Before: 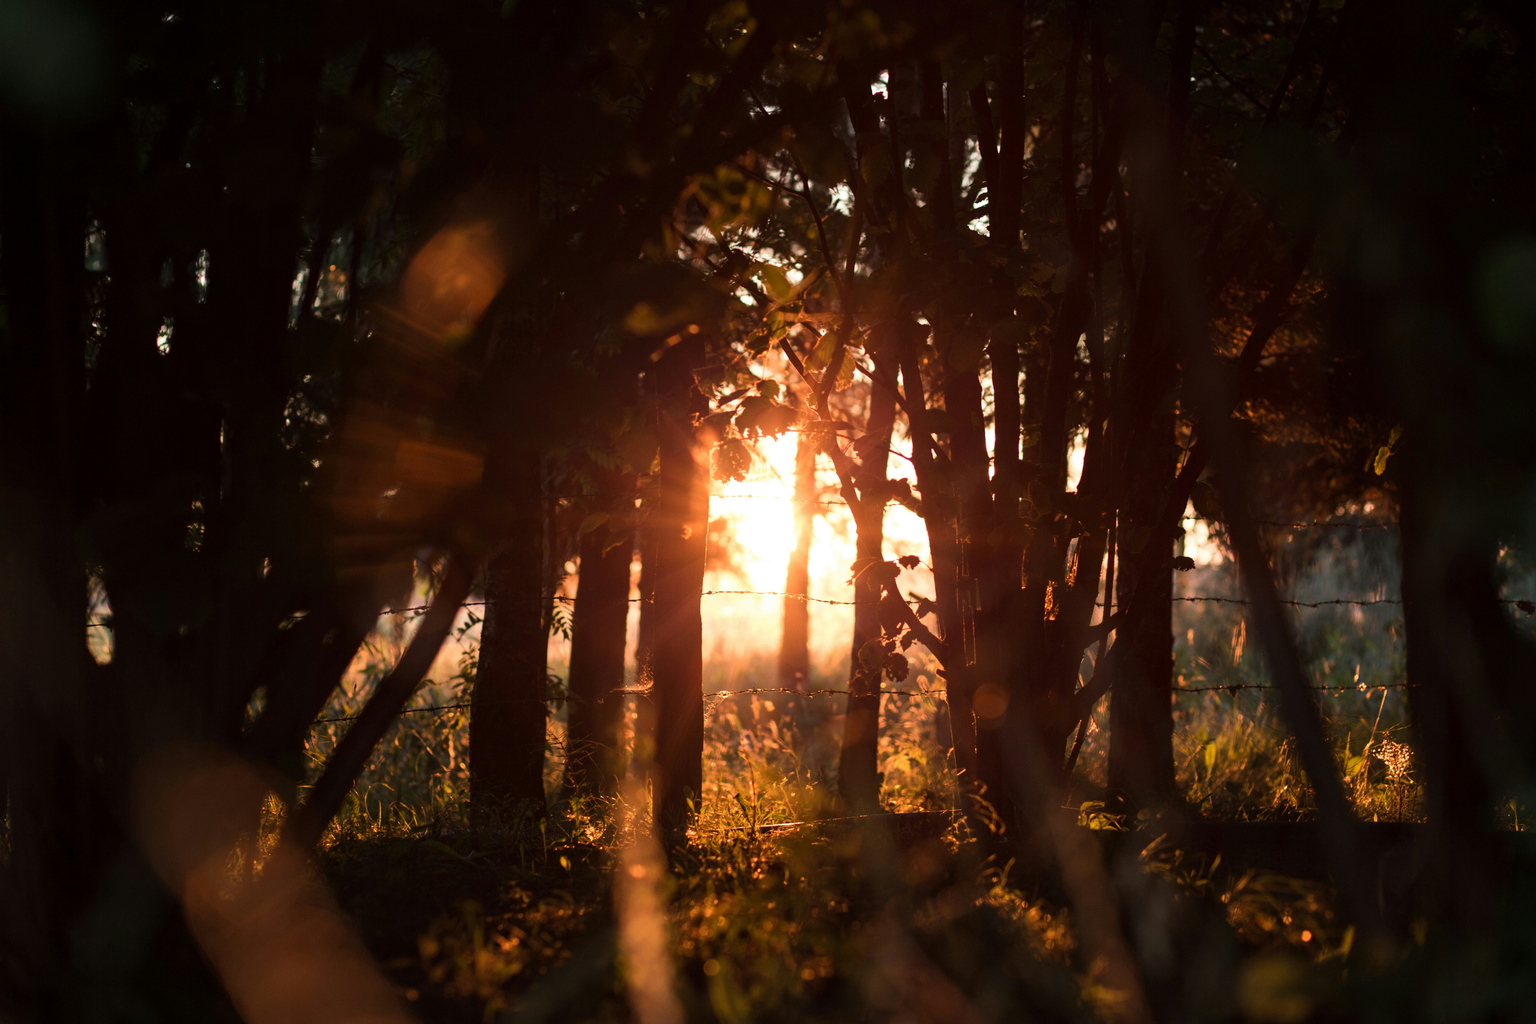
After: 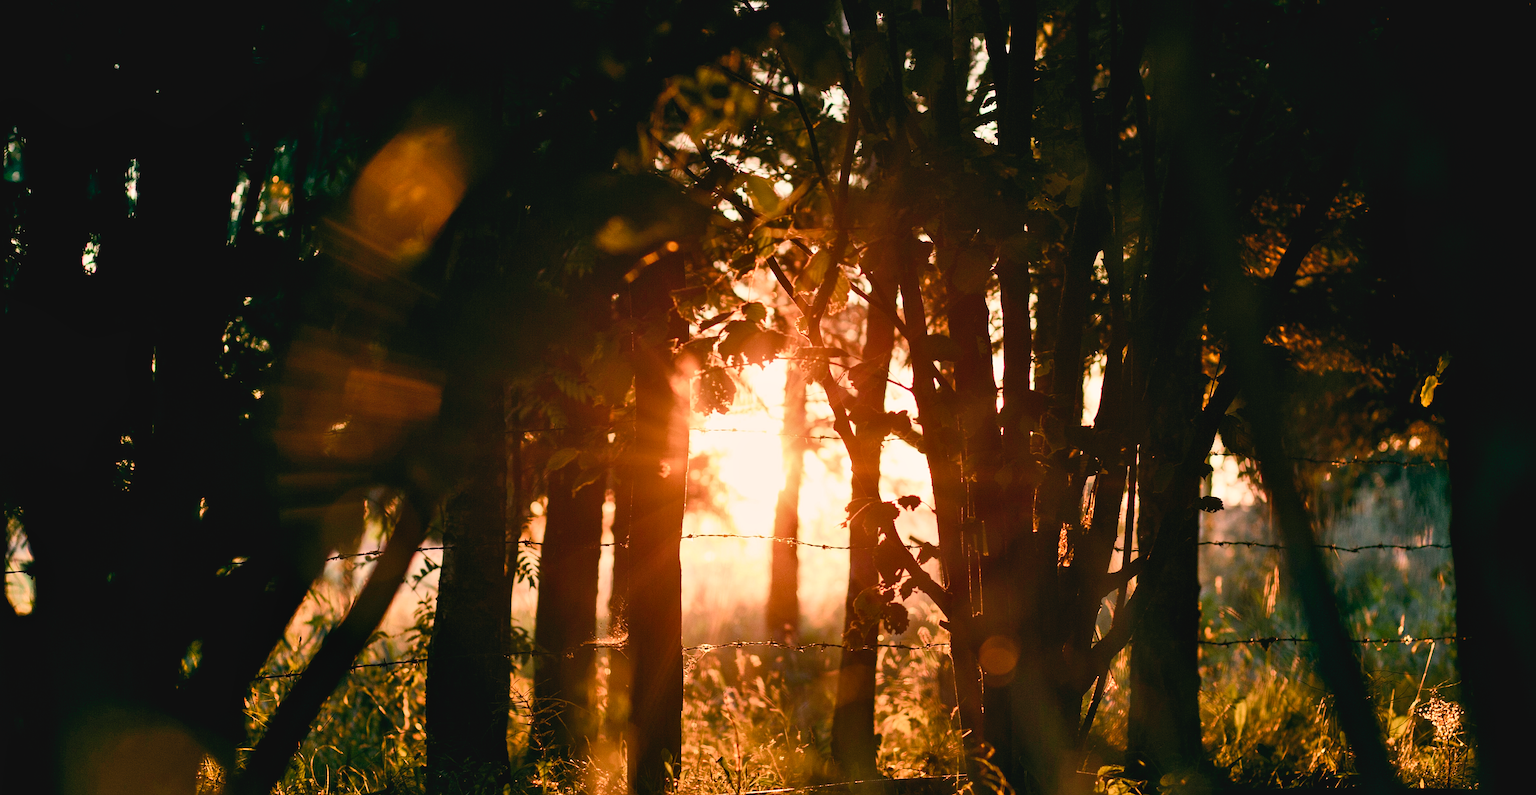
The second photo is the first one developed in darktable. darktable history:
crop: left 5.374%, top 10.294%, right 3.655%, bottom 19.005%
shadows and highlights: shadows 43.74, white point adjustment -1.52, soften with gaussian
tone curve: curves: ch0 [(0, 0.028) (0.138, 0.156) (0.468, 0.516) (0.754, 0.823) (1, 1)], color space Lab, independent channels, preserve colors none
sharpen: radius 2.115, amount 0.387, threshold 0.066
color balance rgb: highlights gain › chroma 2.972%, highlights gain › hue 60.13°, global offset › luminance -0.347%, global offset › chroma 0.116%, global offset › hue 166.49°, perceptual saturation grading › global saturation 25.18%, perceptual saturation grading › highlights -50.498%, perceptual saturation grading › shadows 30.498%, global vibrance 12.692%
